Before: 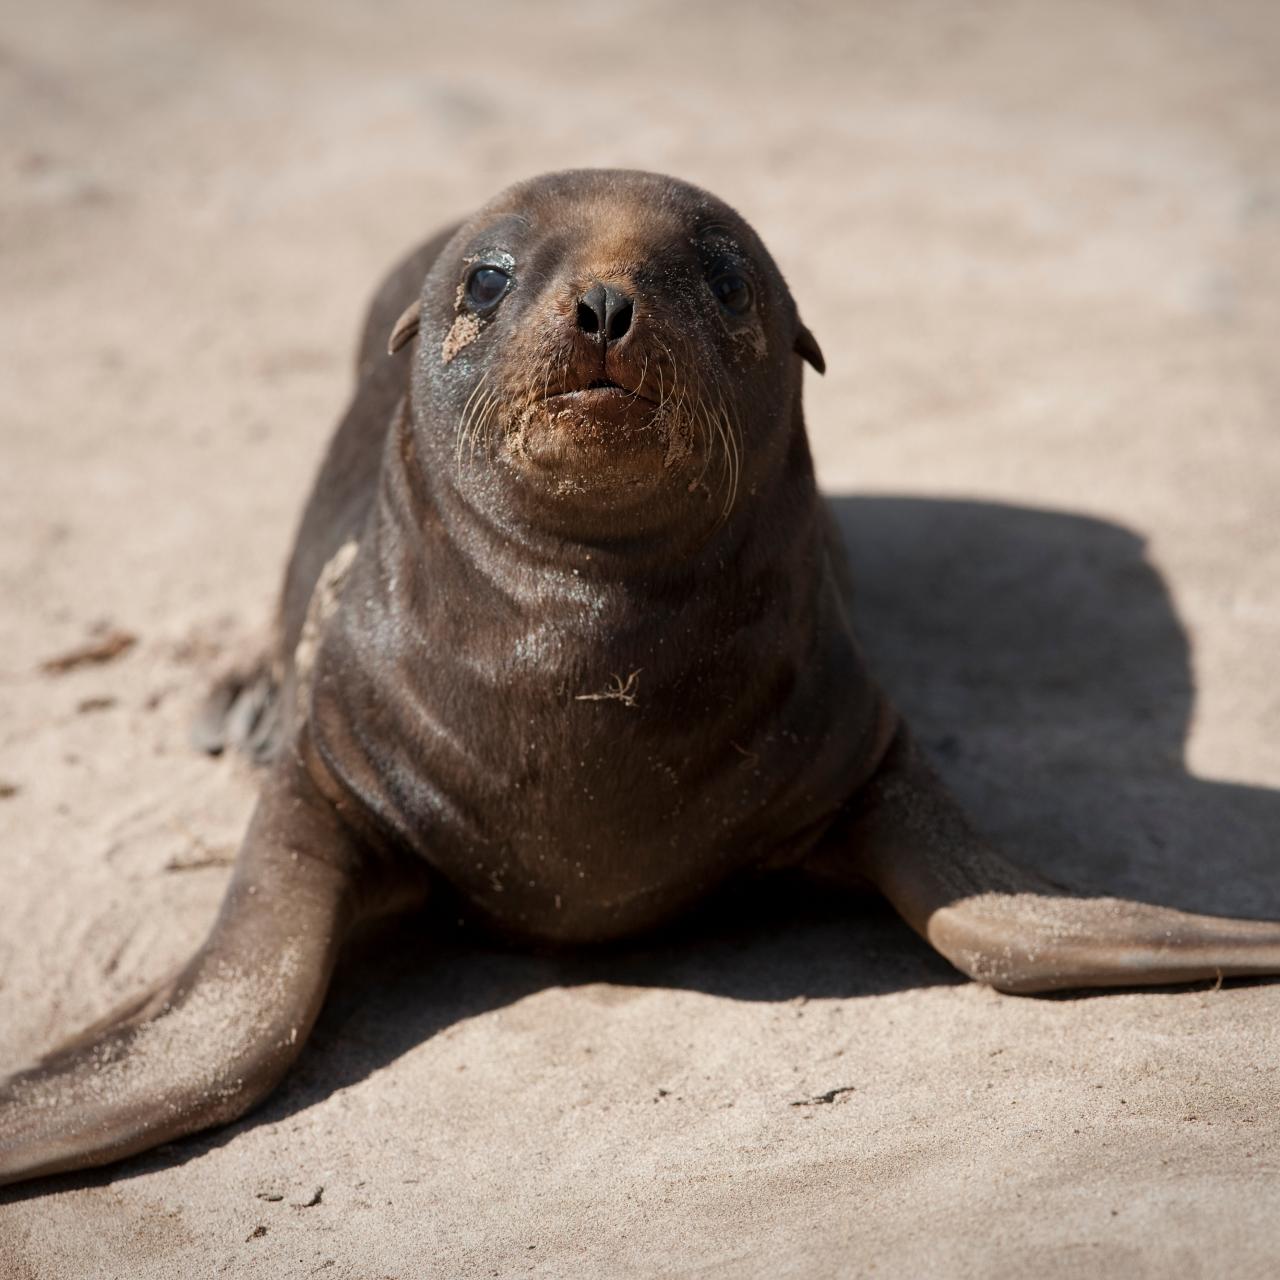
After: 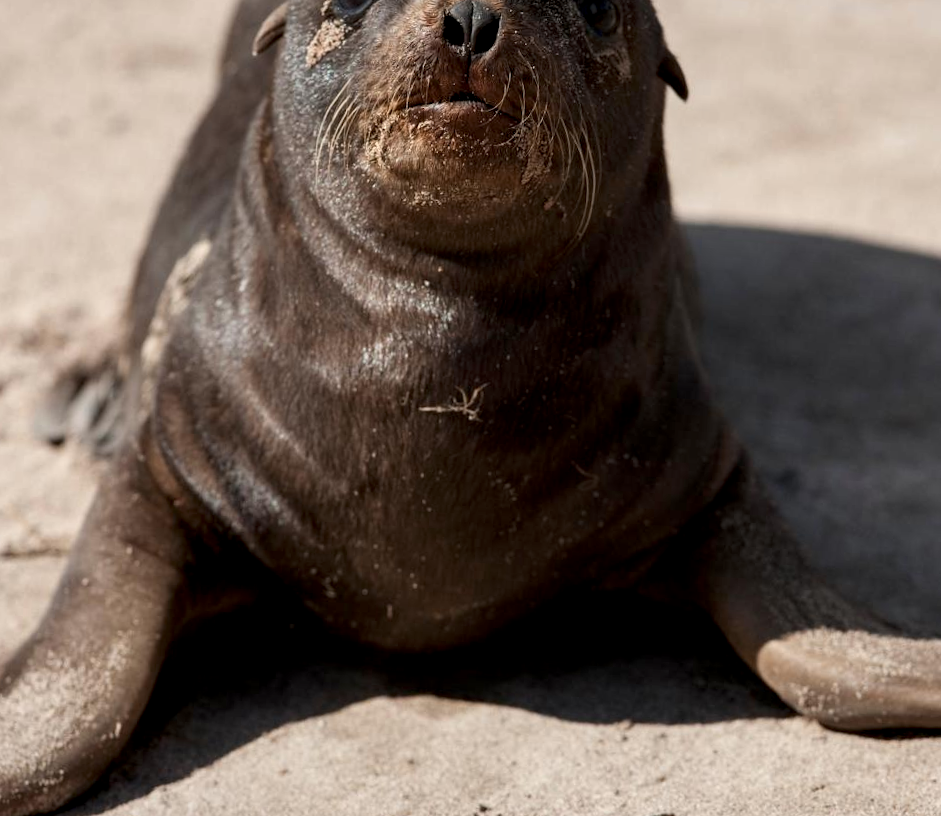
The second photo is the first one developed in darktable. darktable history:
crop and rotate: angle -3.37°, left 9.79%, top 20.73%, right 12.42%, bottom 11.82%
local contrast: highlights 25%, shadows 75%, midtone range 0.75
